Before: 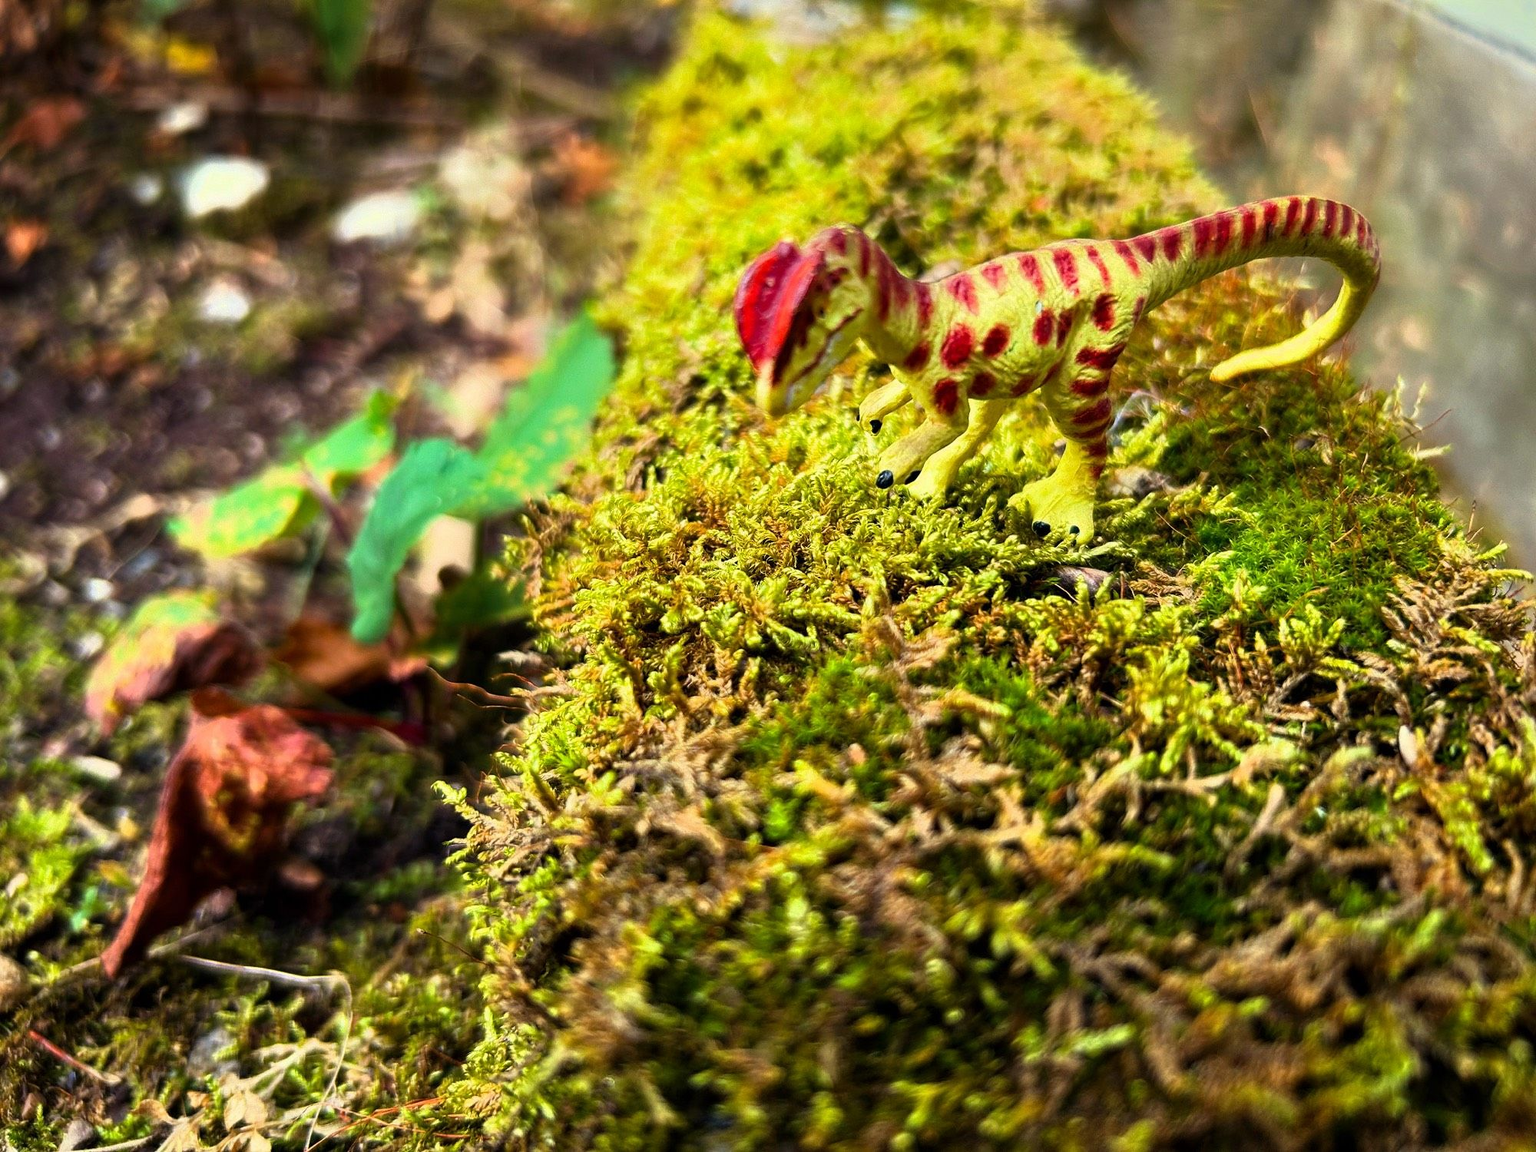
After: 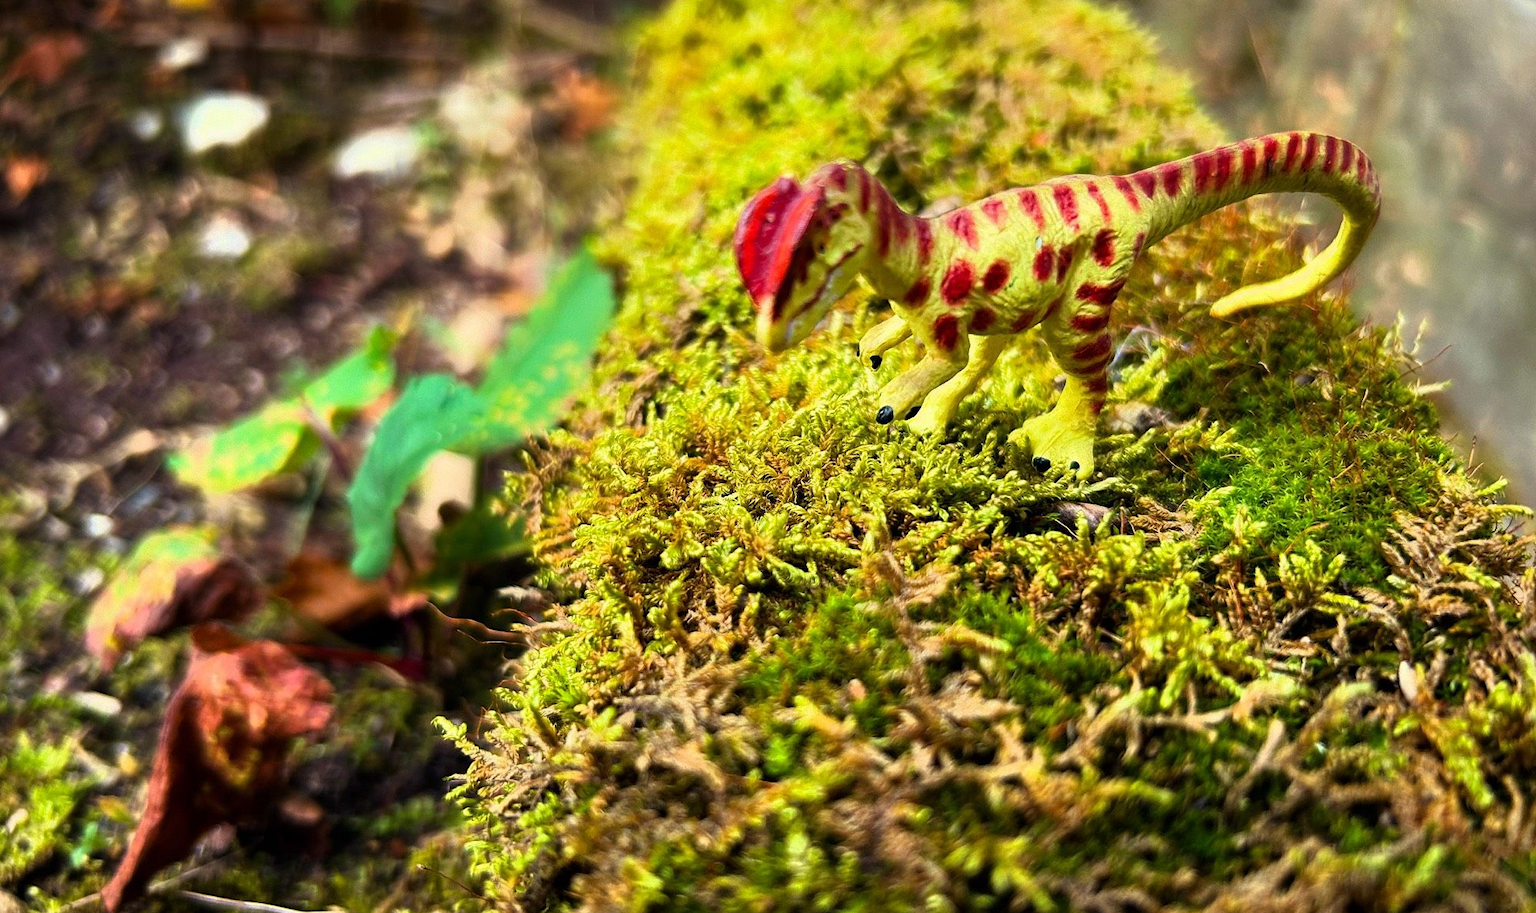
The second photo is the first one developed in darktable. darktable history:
crop and rotate: top 5.659%, bottom 14.986%
